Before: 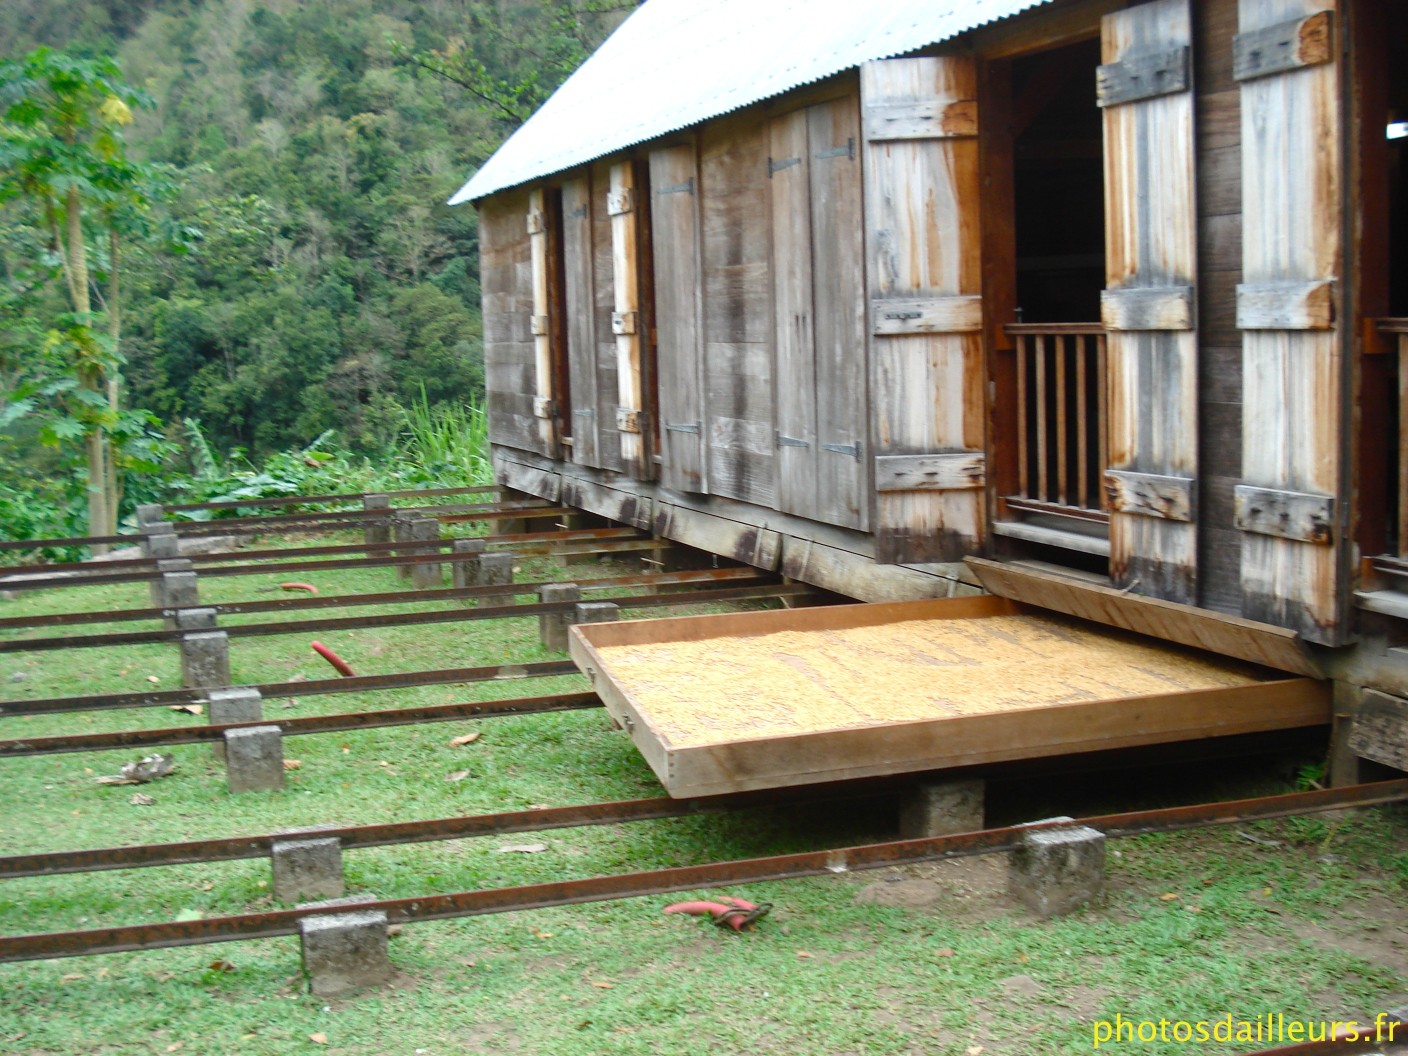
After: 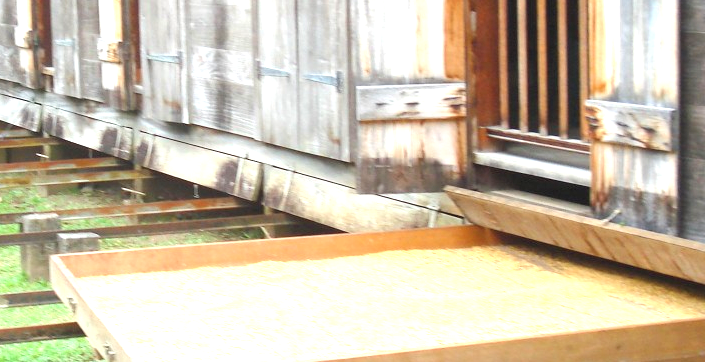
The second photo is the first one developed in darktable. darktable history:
contrast brightness saturation: brightness 0.142
exposure: black level correction 0, exposure 1.199 EV, compensate exposure bias true, compensate highlight preservation false
crop: left 36.879%, top 35.062%, right 12.997%, bottom 30.581%
